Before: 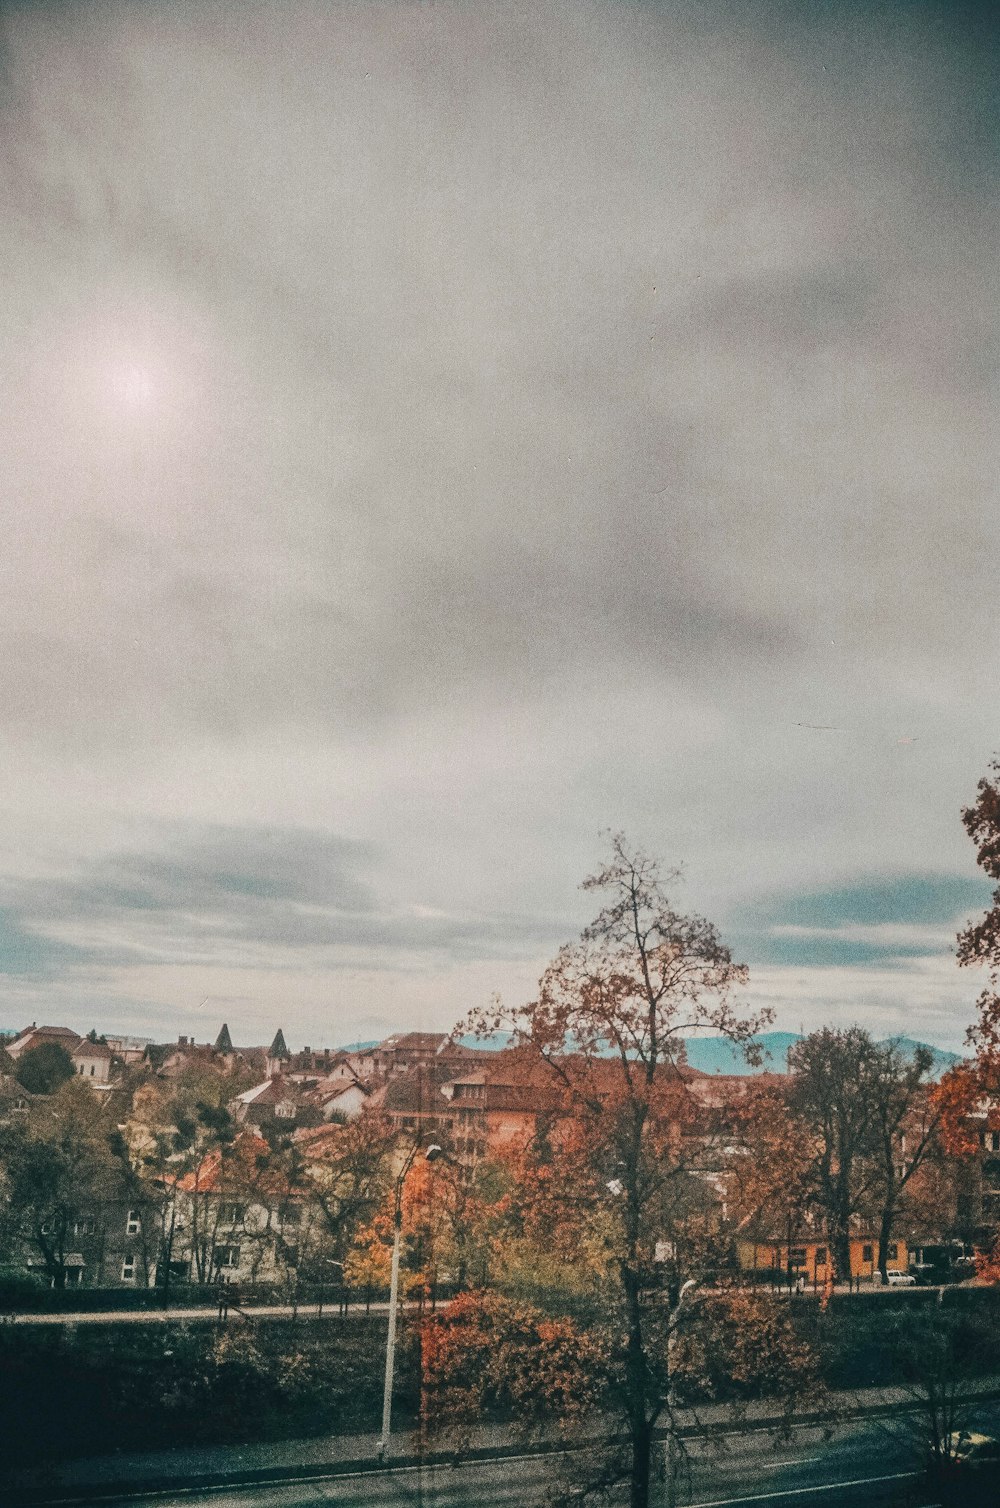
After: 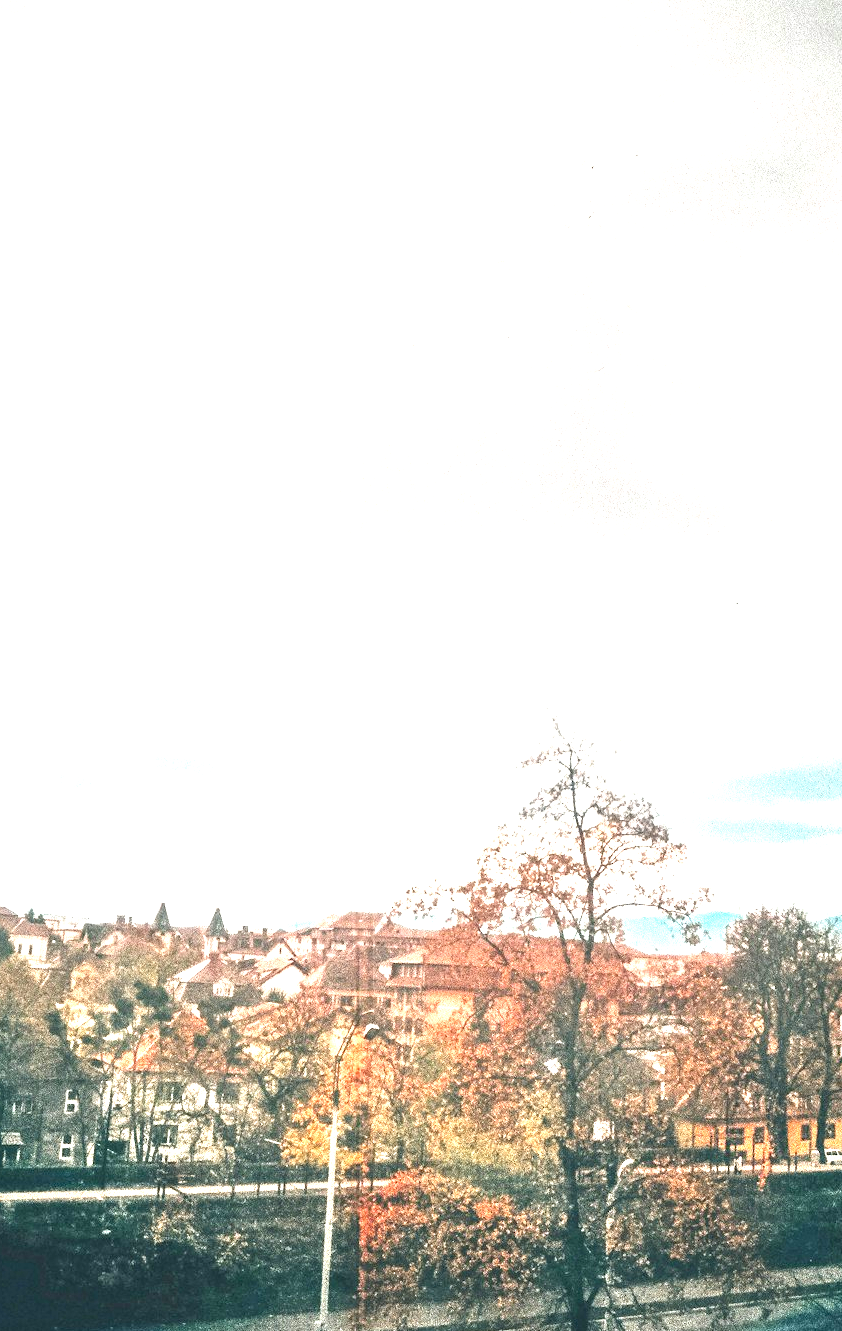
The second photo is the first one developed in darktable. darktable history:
crop: left 6.209%, top 8.068%, right 9.527%, bottom 3.636%
exposure: black level correction 0, exposure 1.998 EV, compensate exposure bias true, compensate highlight preservation false
